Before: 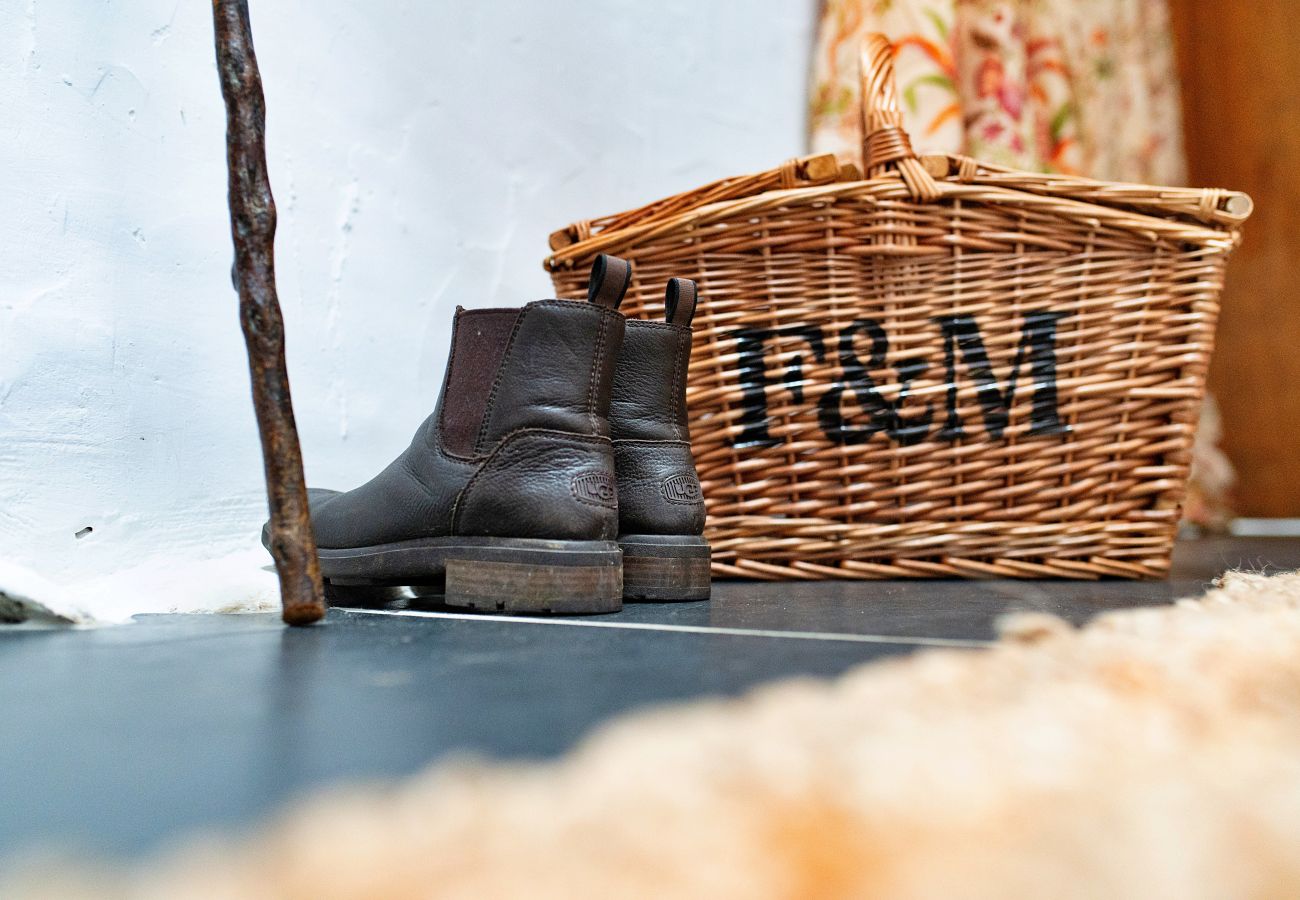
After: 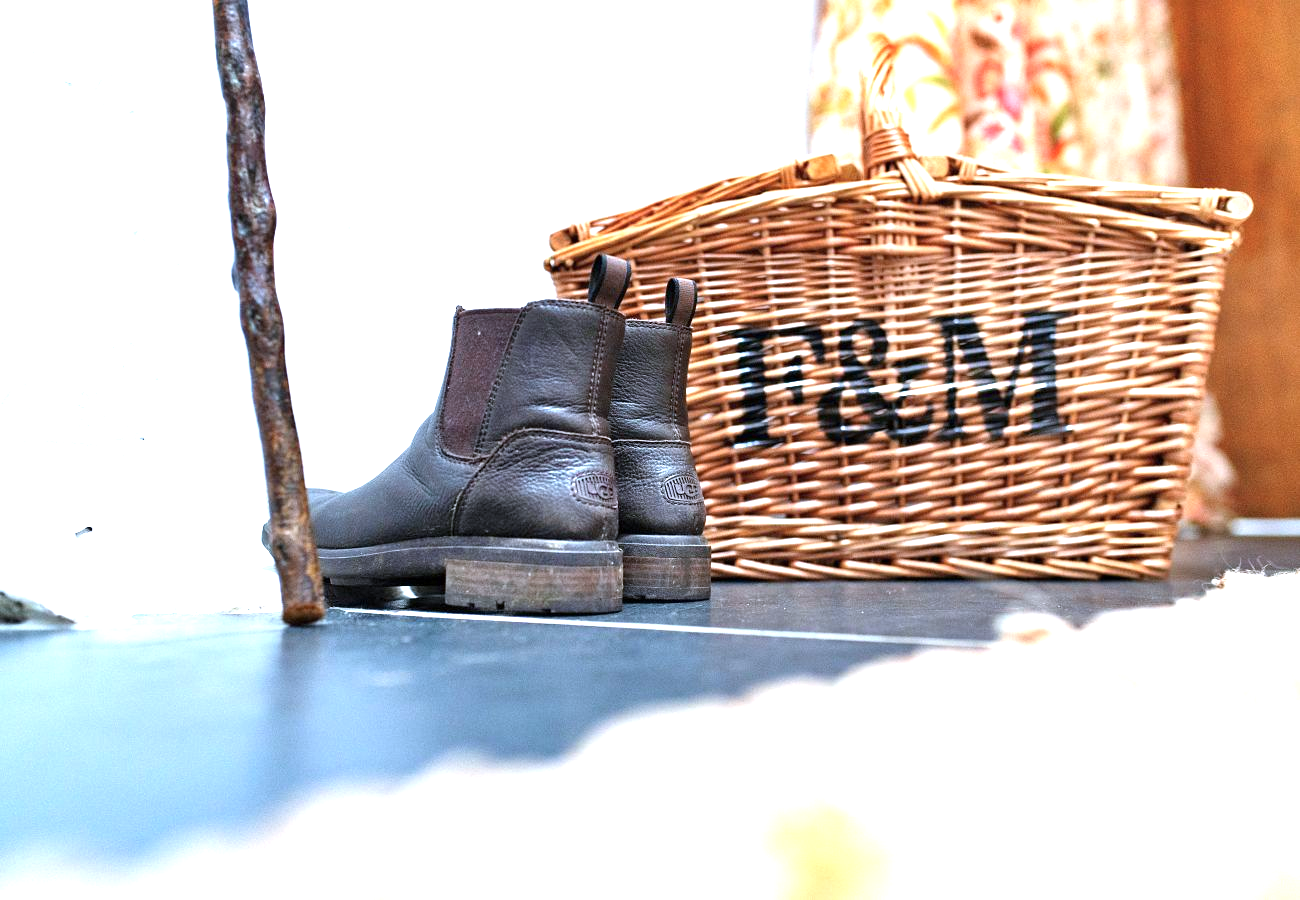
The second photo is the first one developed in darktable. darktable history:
color calibration: illuminant as shot in camera, x 0.37, y 0.382, temperature 4313.32 K
exposure: exposure 1.15 EV, compensate highlight preservation false
contrast brightness saturation: saturation -0.05
